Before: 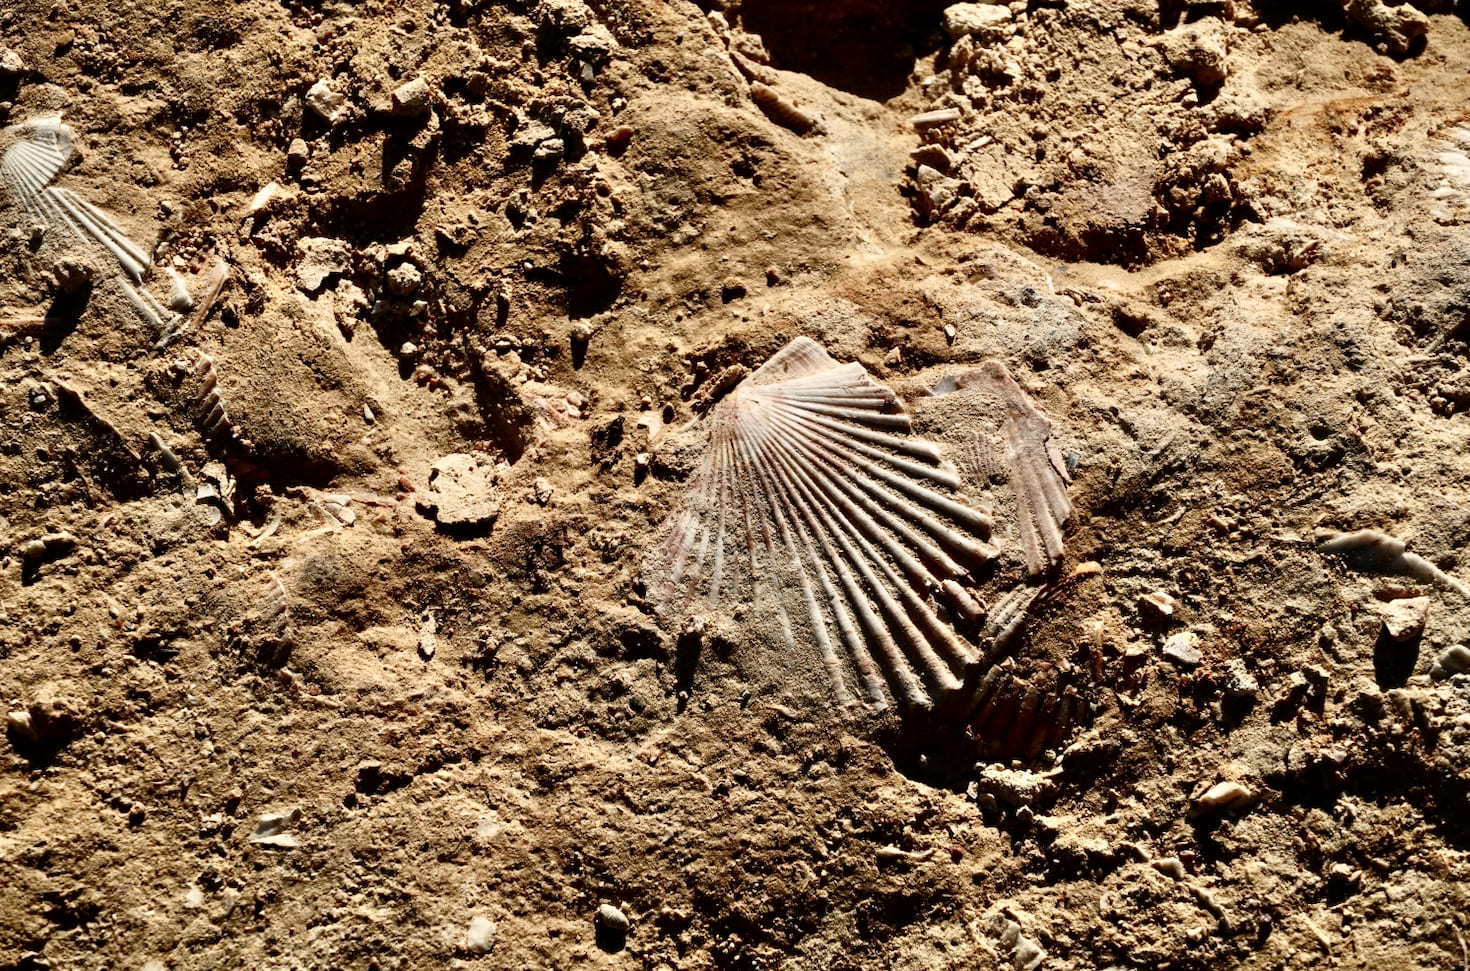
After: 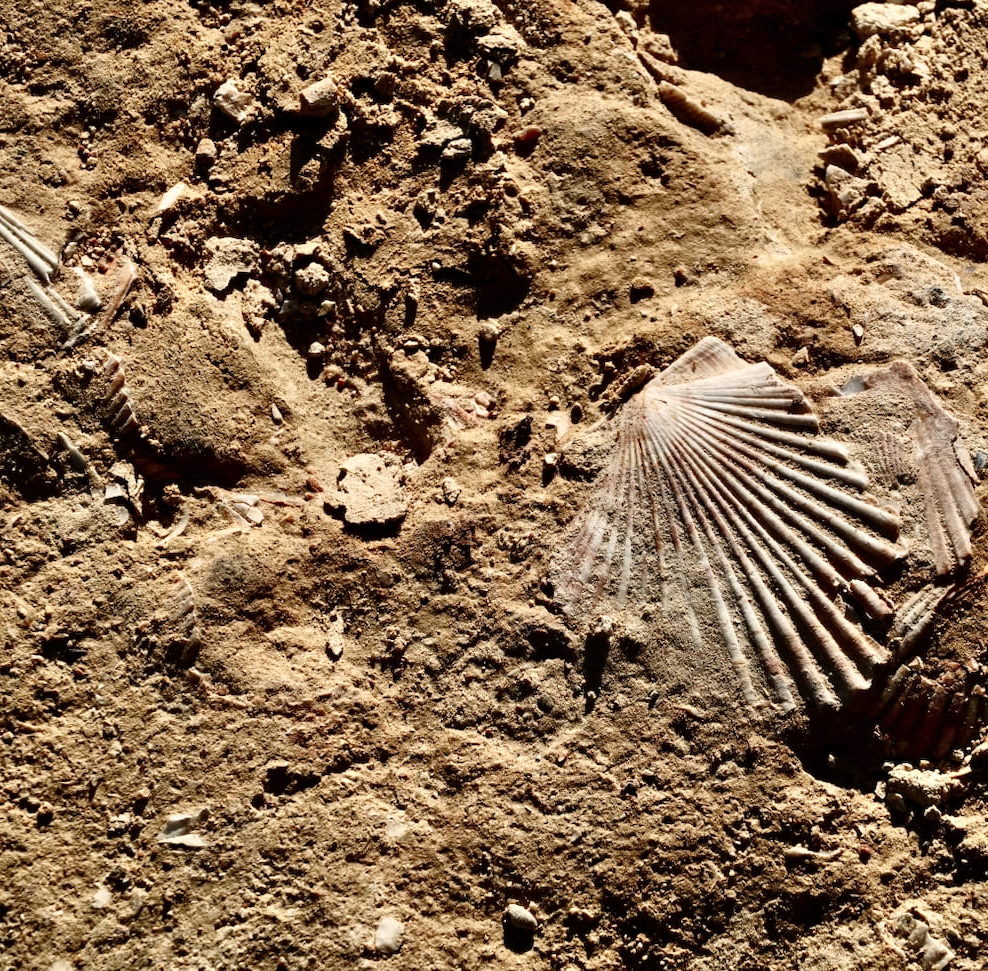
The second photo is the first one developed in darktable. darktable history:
crop and rotate: left 6.283%, right 26.469%
exposure: compensate highlight preservation false
shadows and highlights: low approximation 0.01, soften with gaussian
